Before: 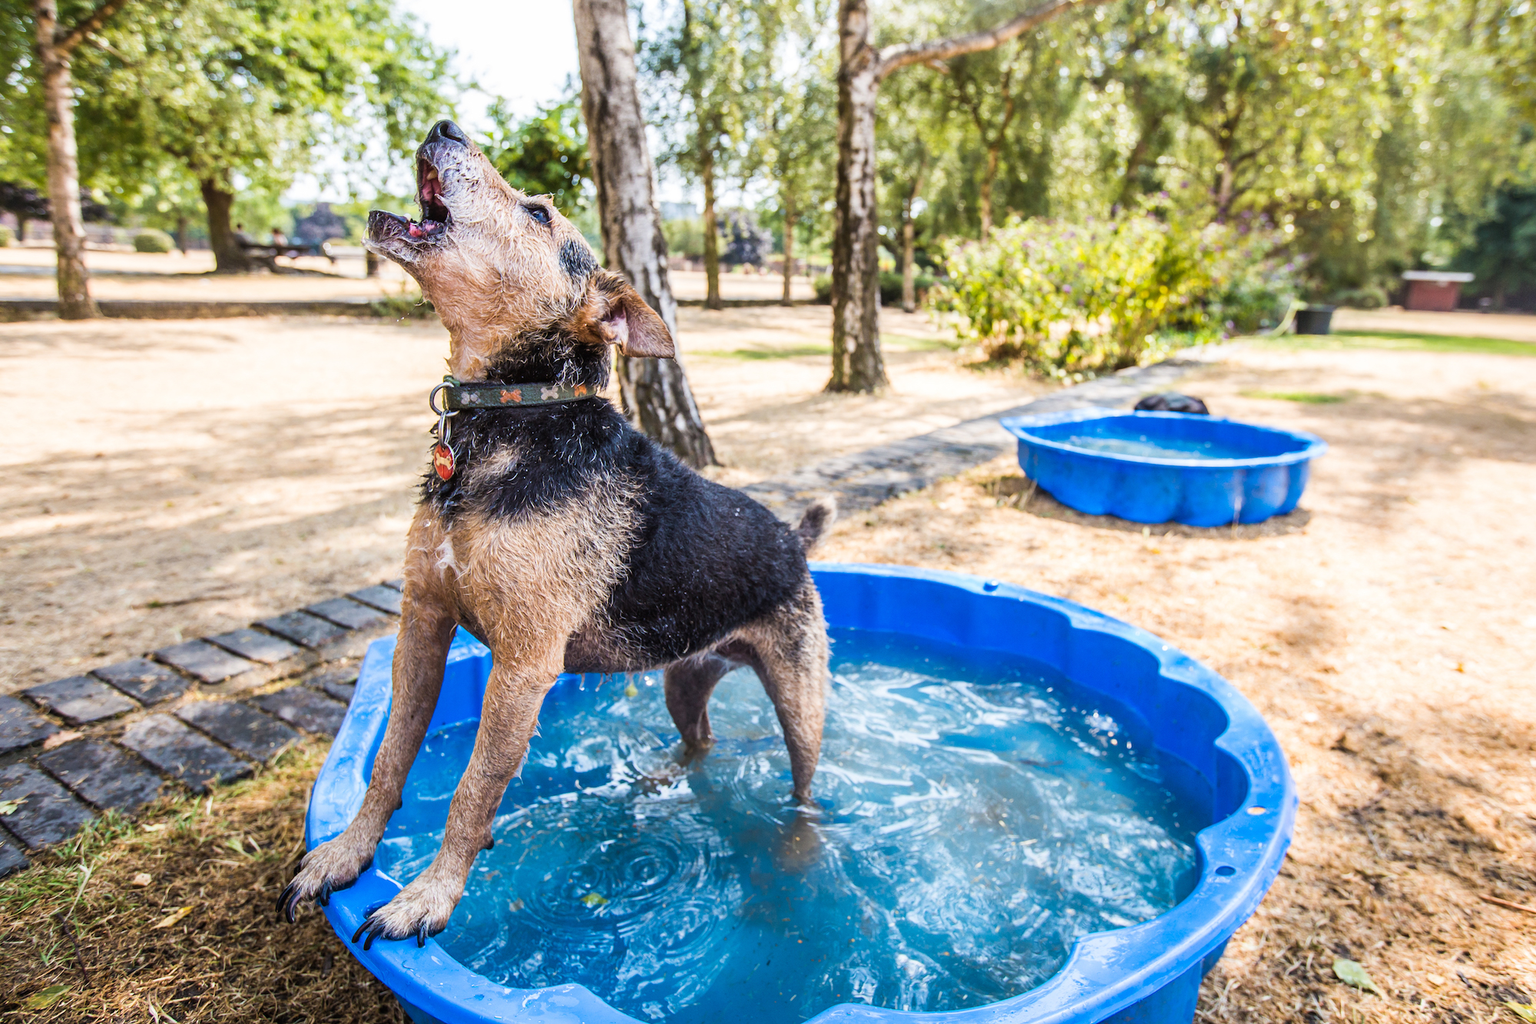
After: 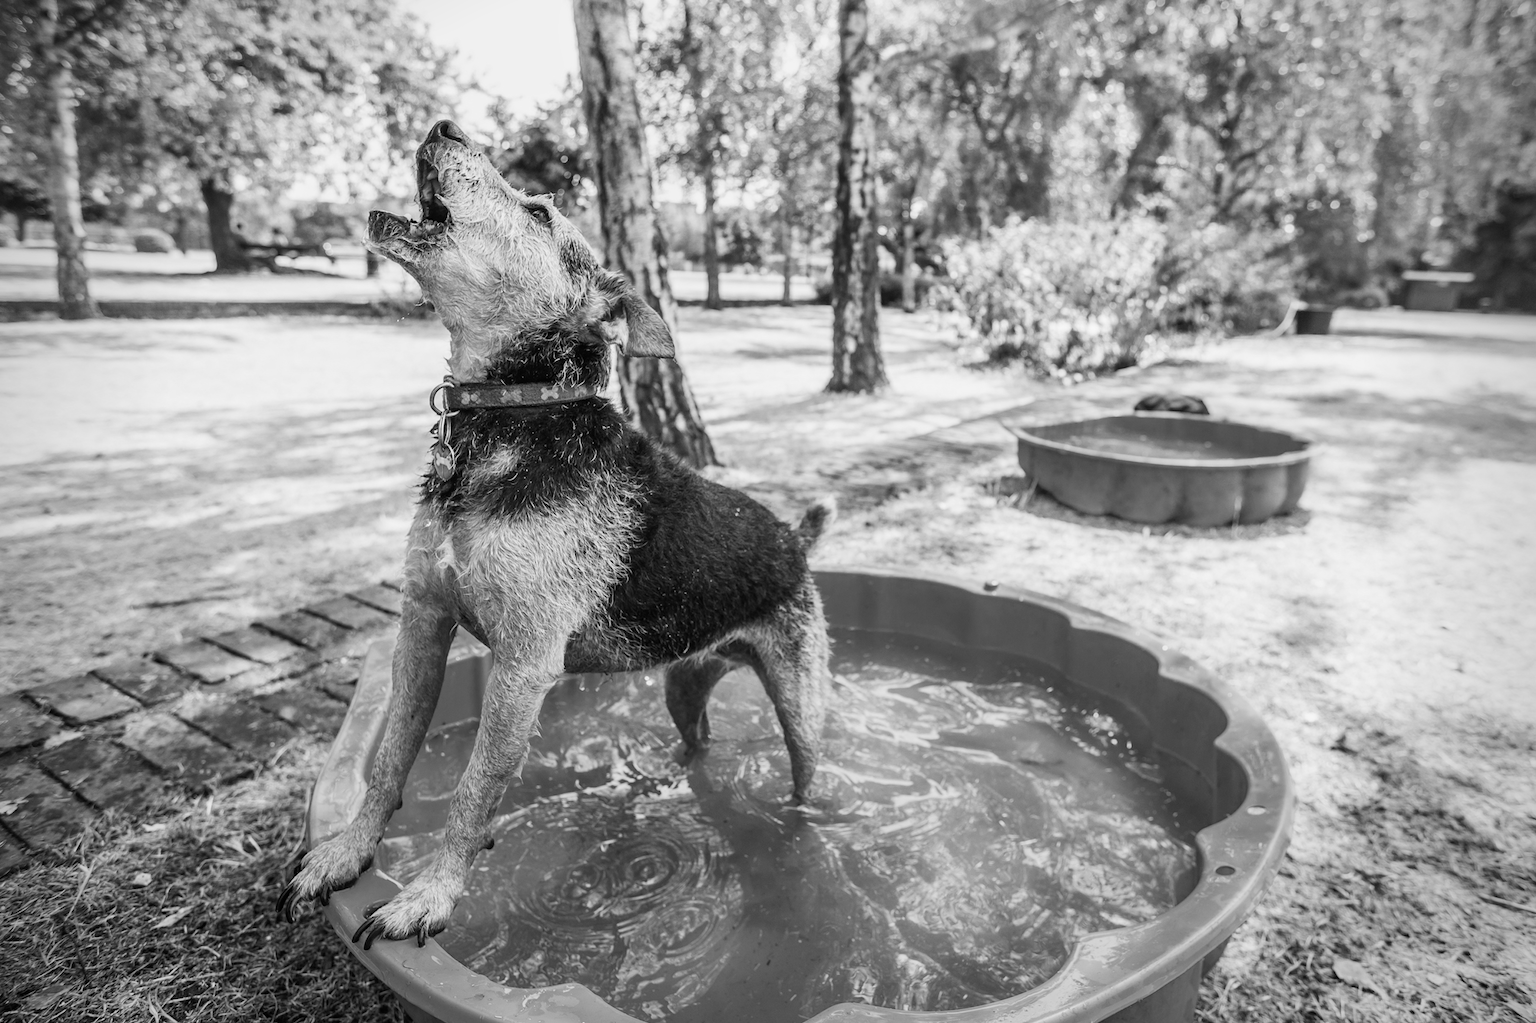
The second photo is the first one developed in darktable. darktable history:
monochrome: a 30.25, b 92.03
vignetting: width/height ratio 1.094
